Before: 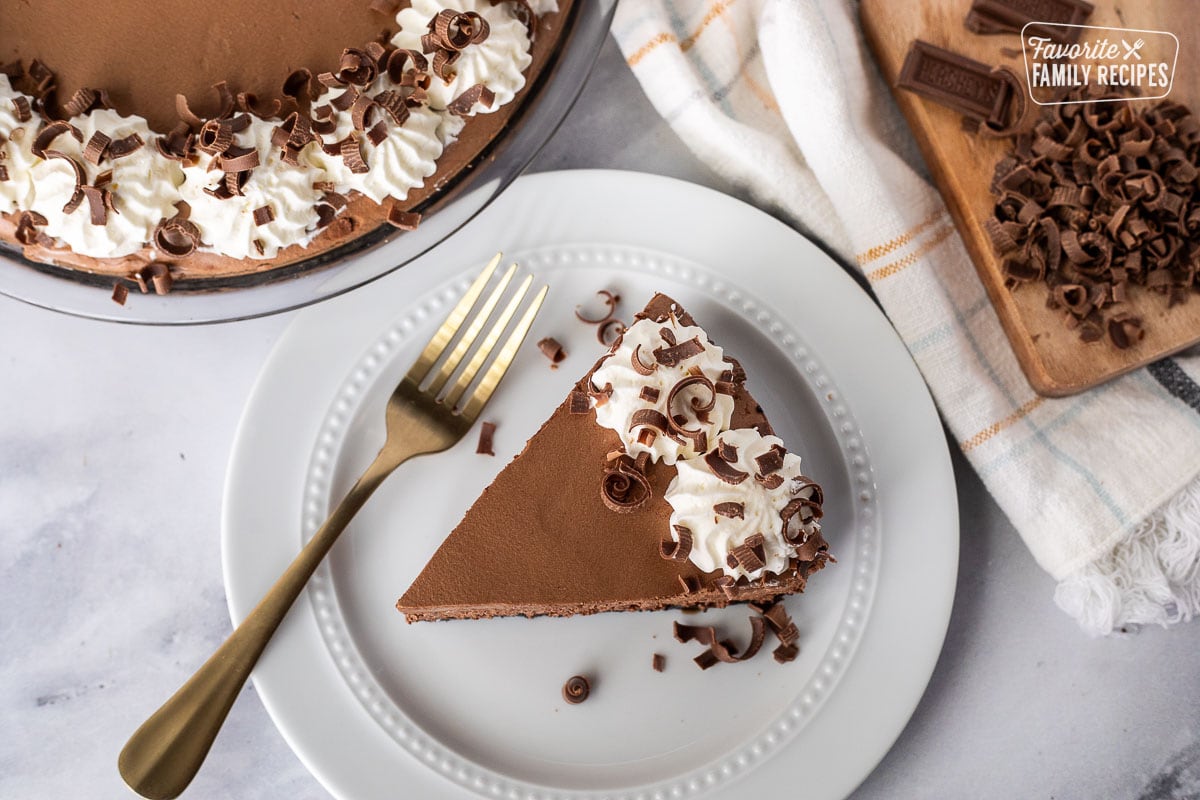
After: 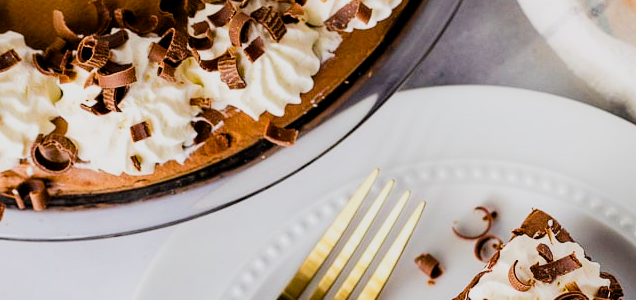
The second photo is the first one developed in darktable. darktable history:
color balance rgb: perceptual saturation grading › global saturation 20.313%, perceptual saturation grading › highlights -19.676%, perceptual saturation grading › shadows 29.416%, global vibrance 50.572%
crop: left 10.33%, top 10.53%, right 36.511%, bottom 51.933%
filmic rgb: black relative exposure -5.13 EV, white relative exposure 3.98 EV, hardness 2.89, contrast 1.298, highlights saturation mix -28.6%
